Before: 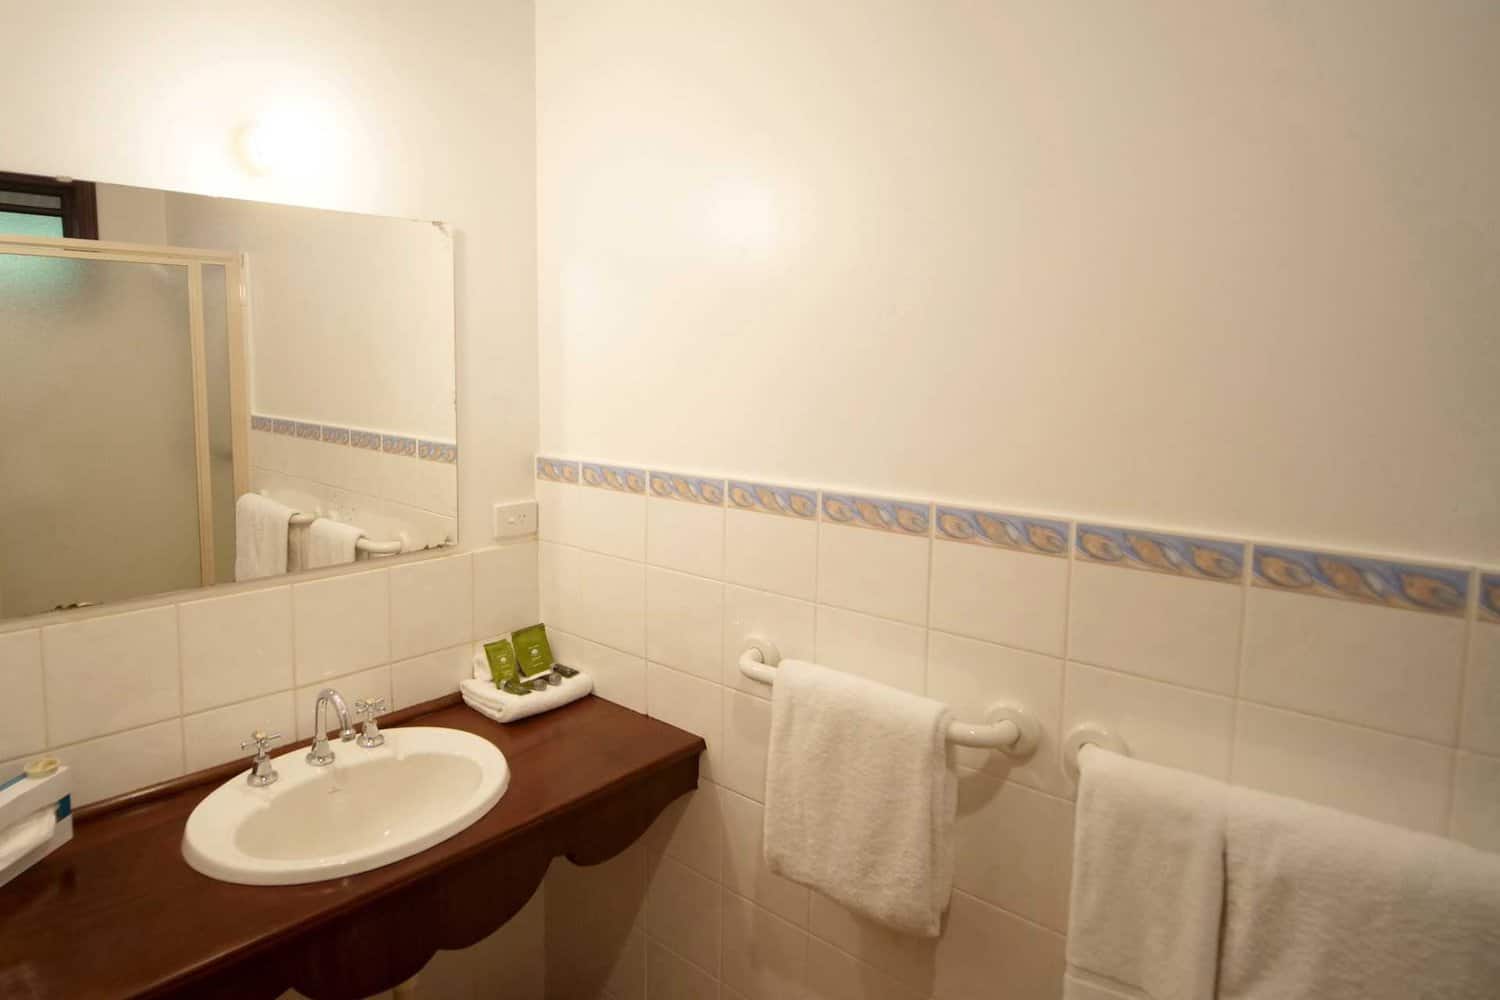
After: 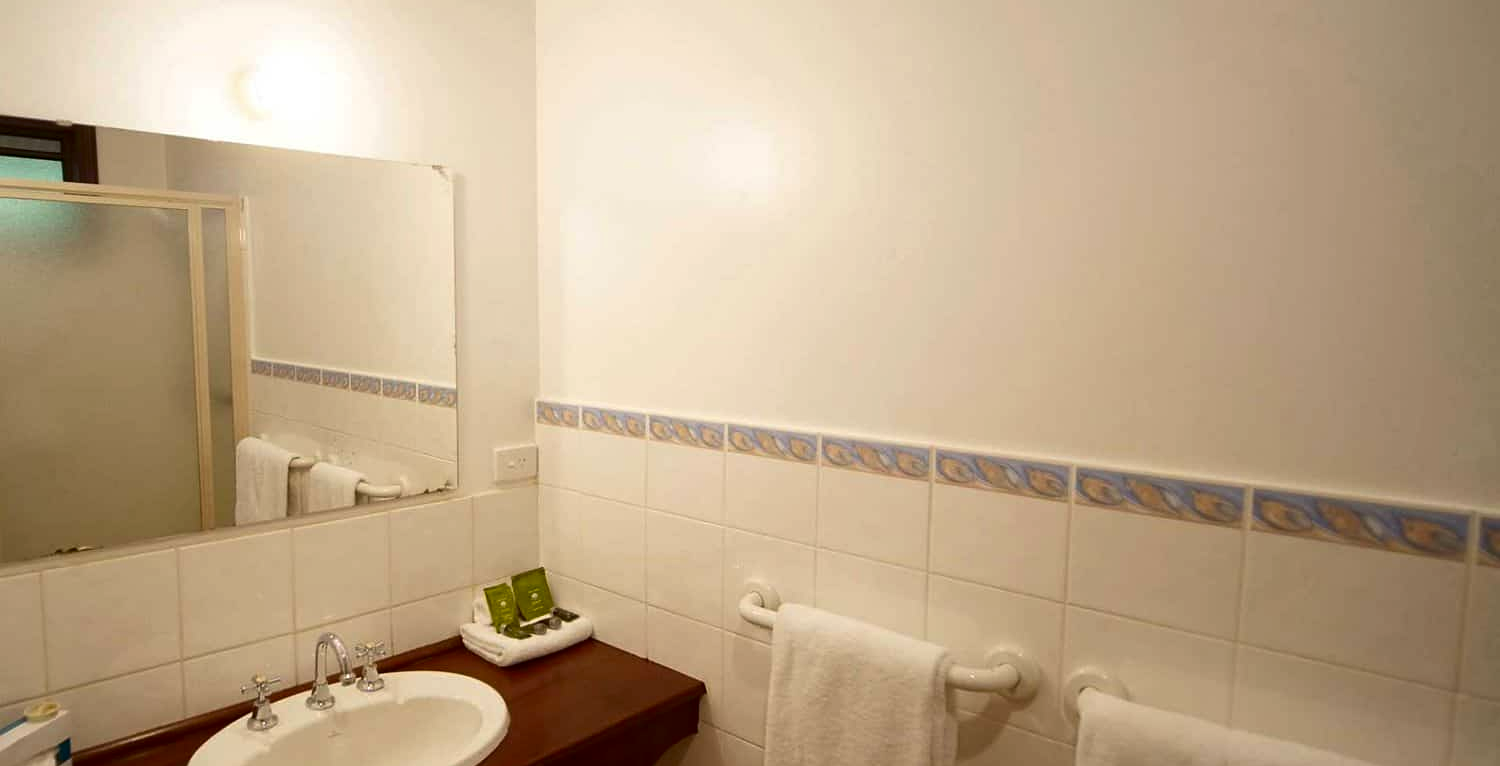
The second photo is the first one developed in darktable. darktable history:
crop: top 5.667%, bottom 17.637%
sharpen: amount 0.2
contrast brightness saturation: contrast 0.07, brightness -0.14, saturation 0.11
